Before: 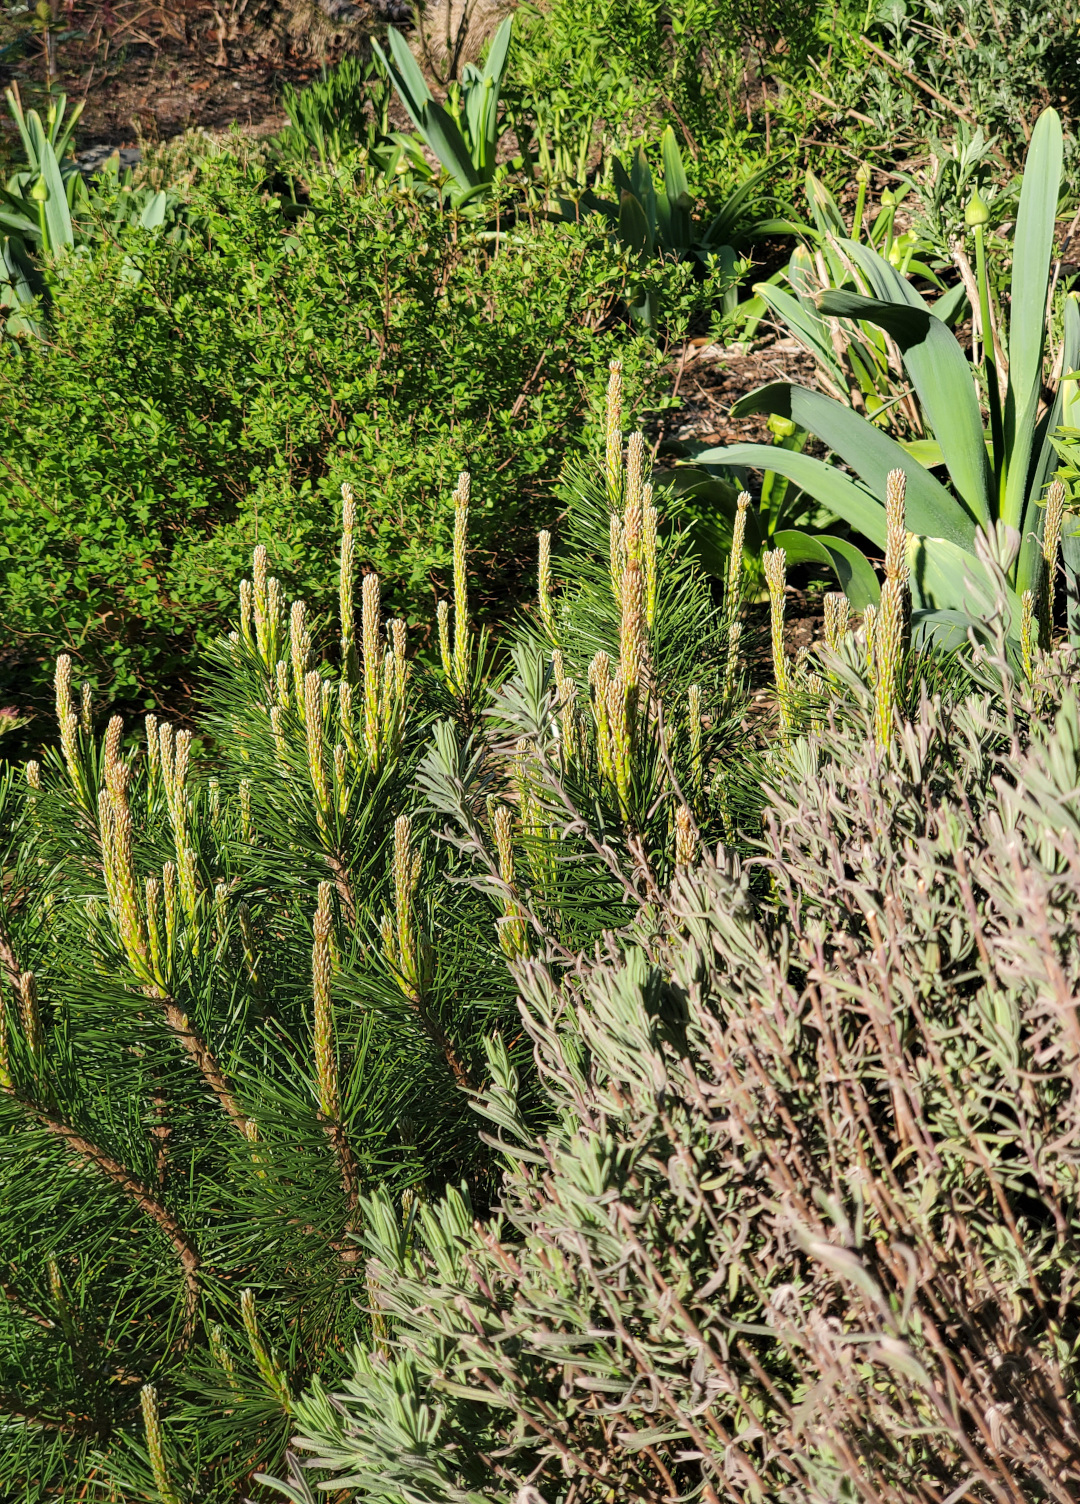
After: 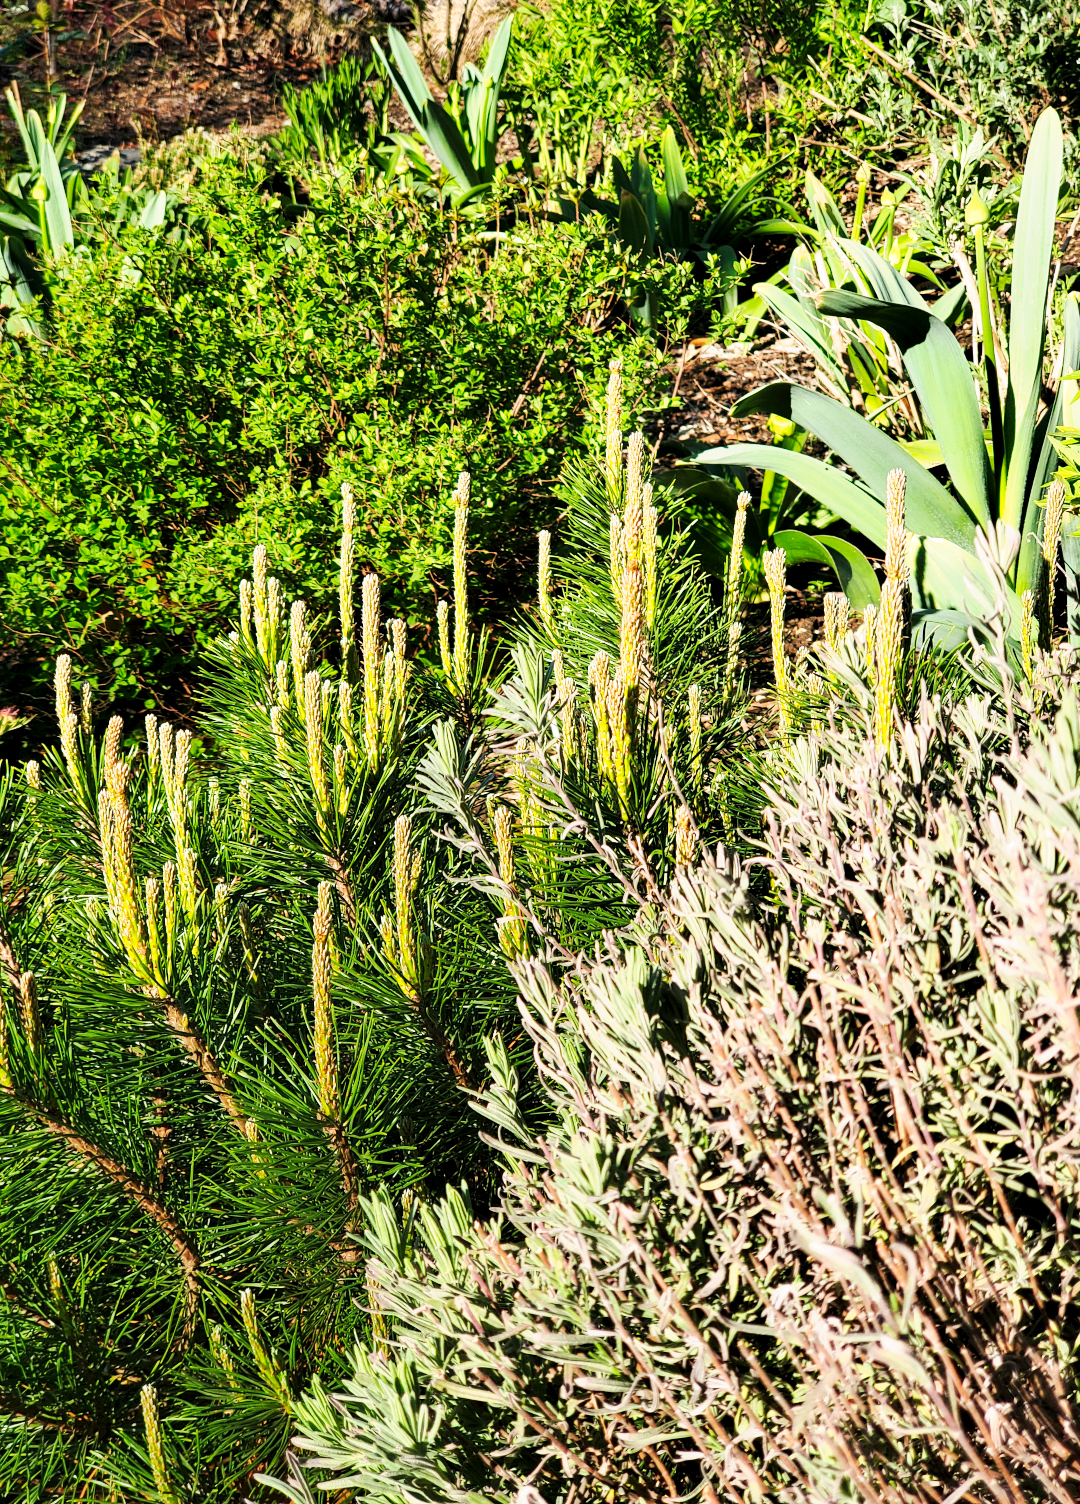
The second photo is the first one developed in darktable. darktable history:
tone curve: curves: ch0 [(0, 0) (0.003, 0.003) (0.011, 0.009) (0.025, 0.022) (0.044, 0.037) (0.069, 0.051) (0.1, 0.079) (0.136, 0.114) (0.177, 0.152) (0.224, 0.212) (0.277, 0.281) (0.335, 0.358) (0.399, 0.459) (0.468, 0.573) (0.543, 0.684) (0.623, 0.779) (0.709, 0.866) (0.801, 0.949) (0.898, 0.98) (1, 1)], preserve colors none
exposure: black level correction 0.004, exposure 0.014 EV, compensate highlight preservation false
